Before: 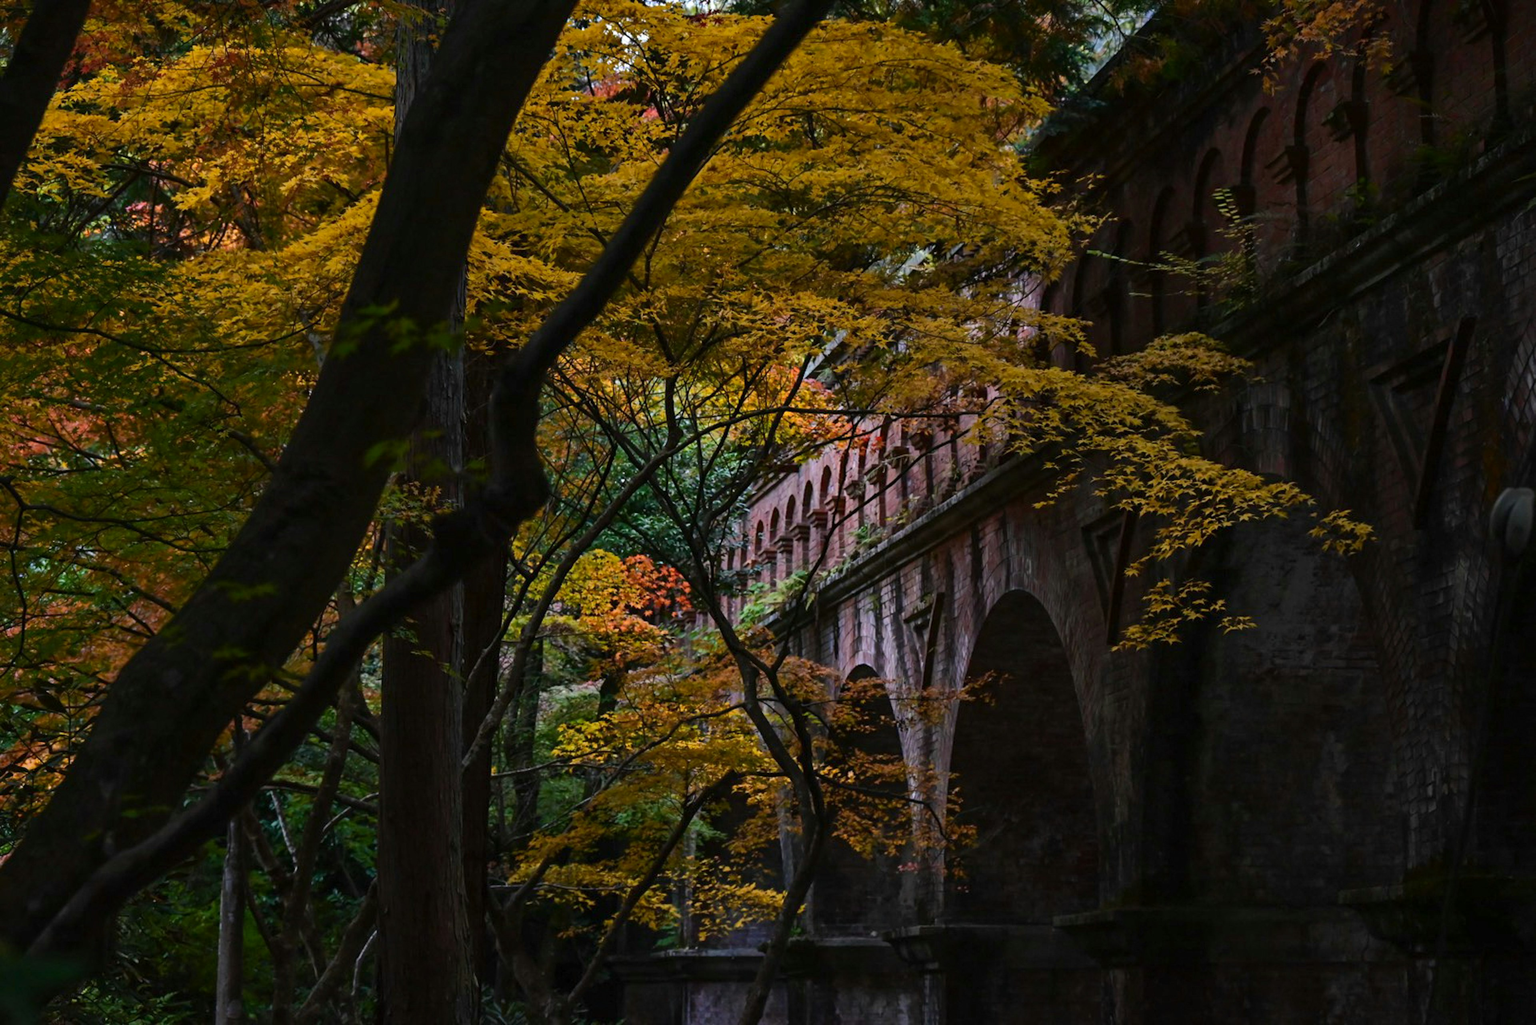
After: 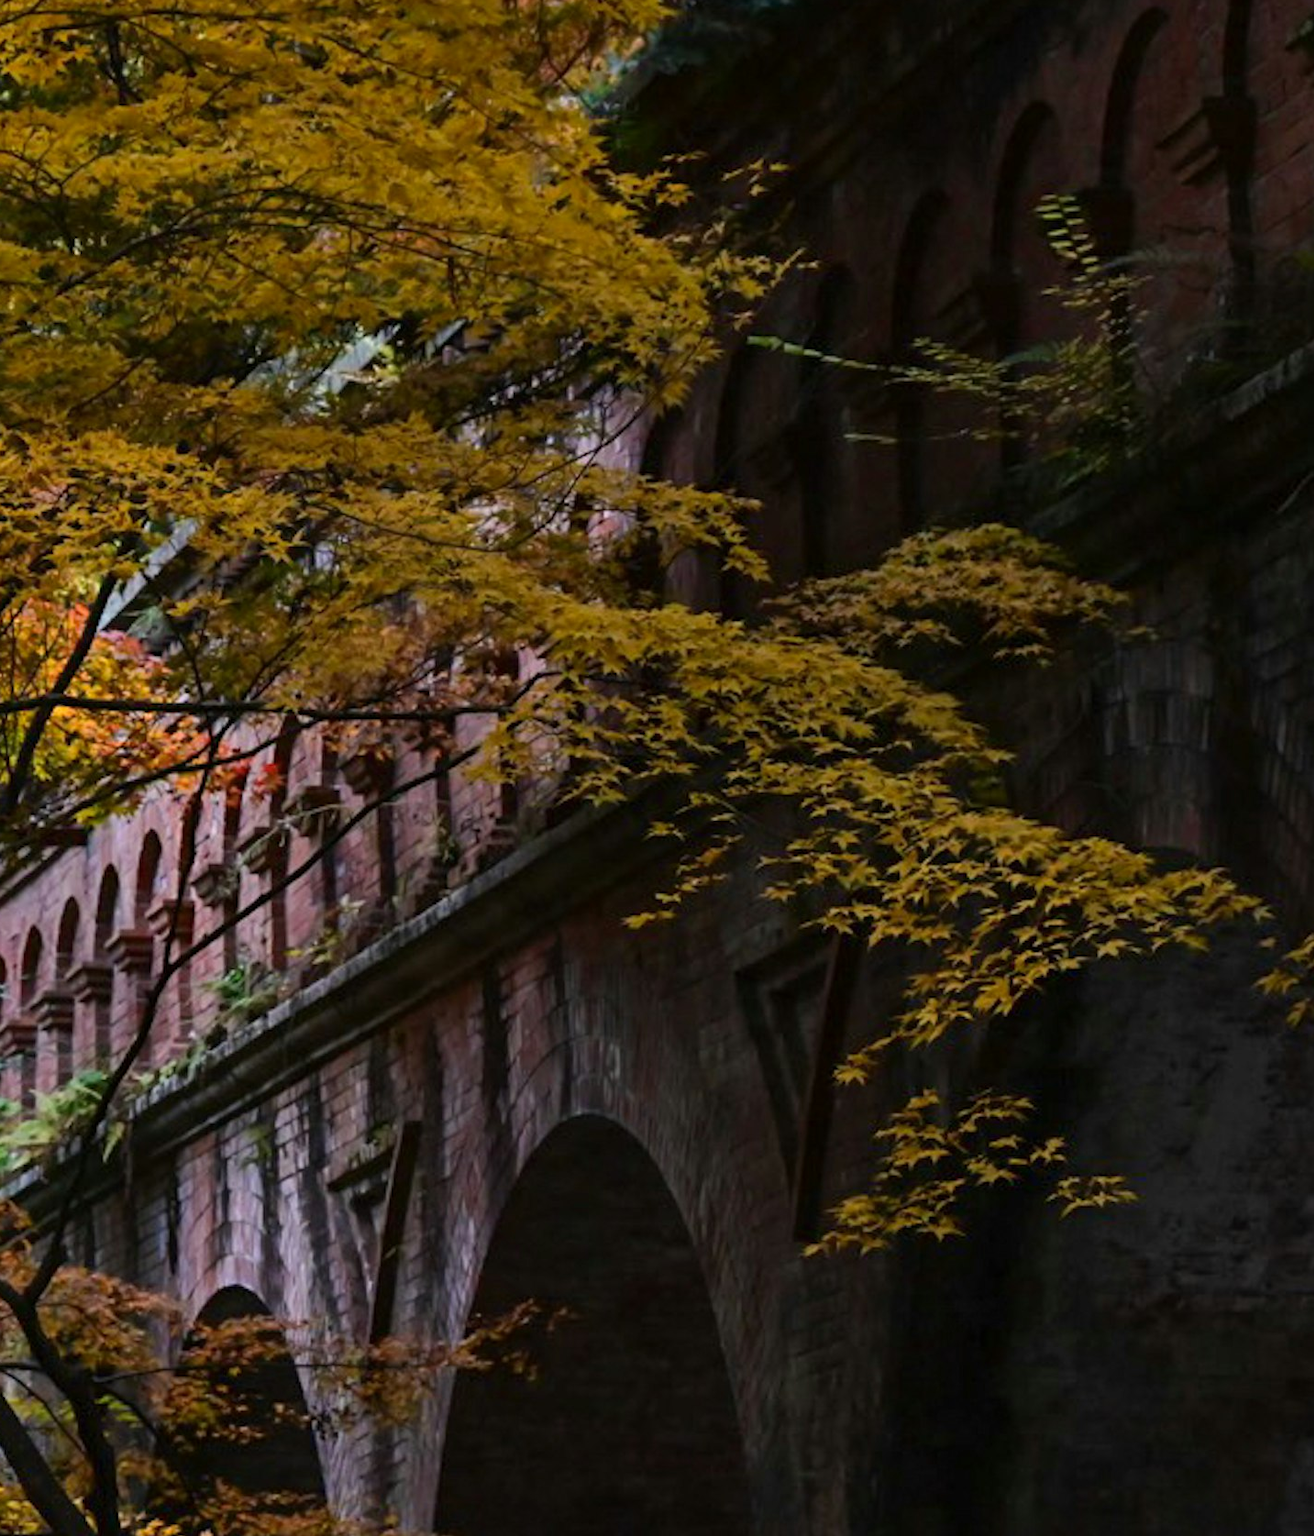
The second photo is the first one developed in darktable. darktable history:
crop and rotate: left 49.533%, top 10.115%, right 13.135%, bottom 24.494%
